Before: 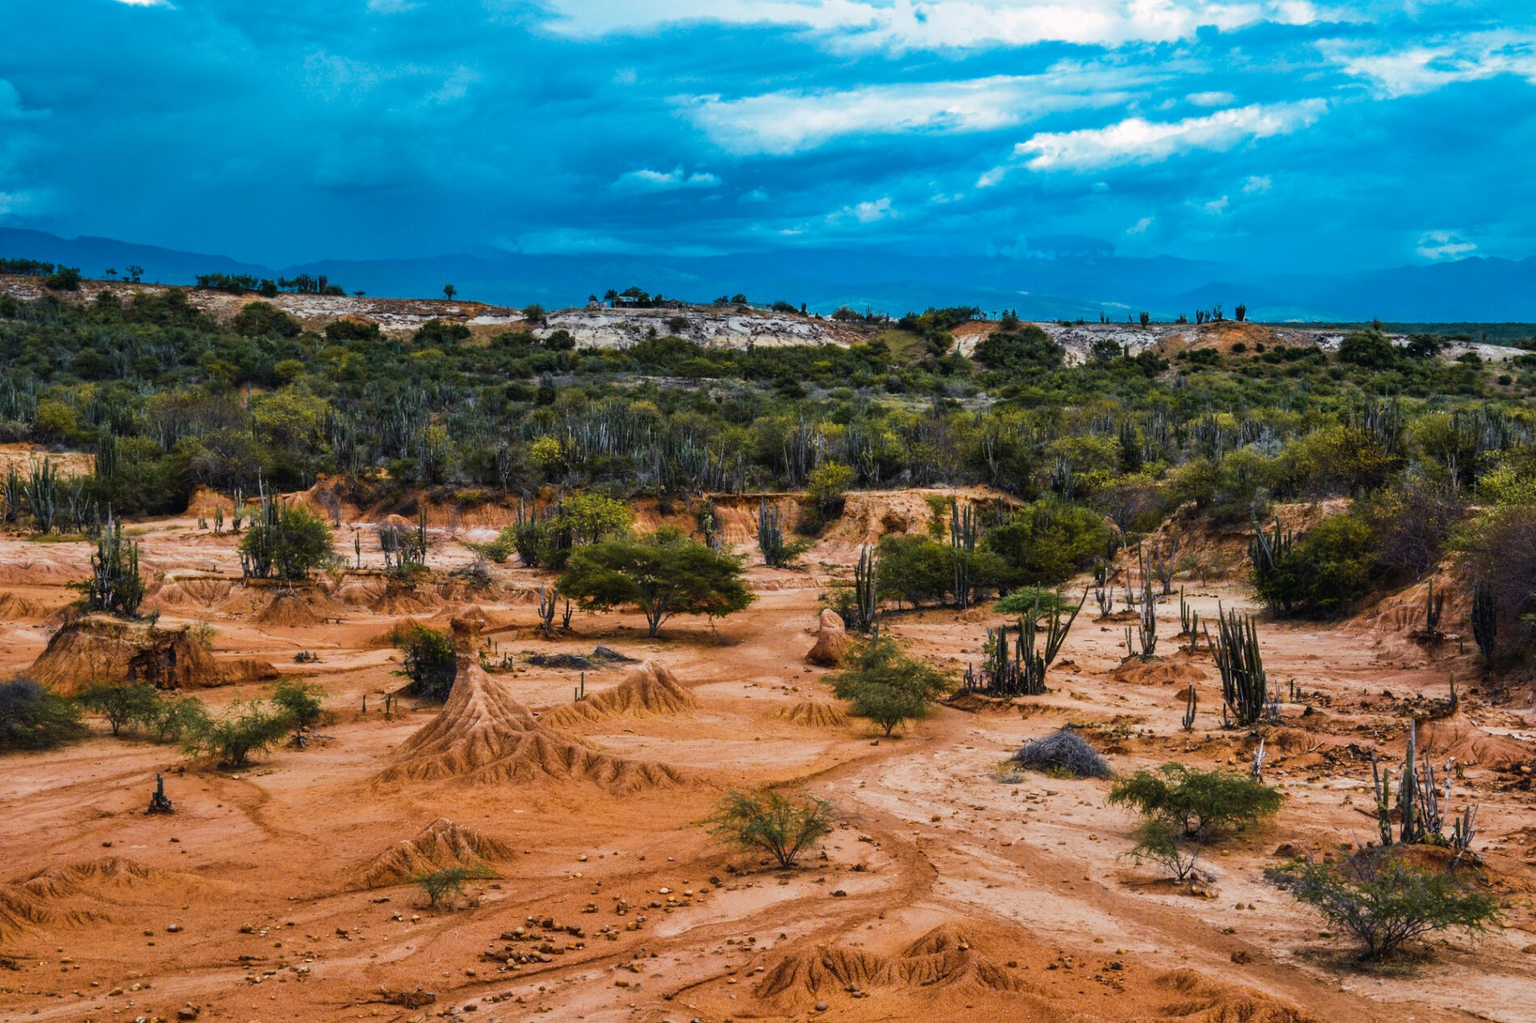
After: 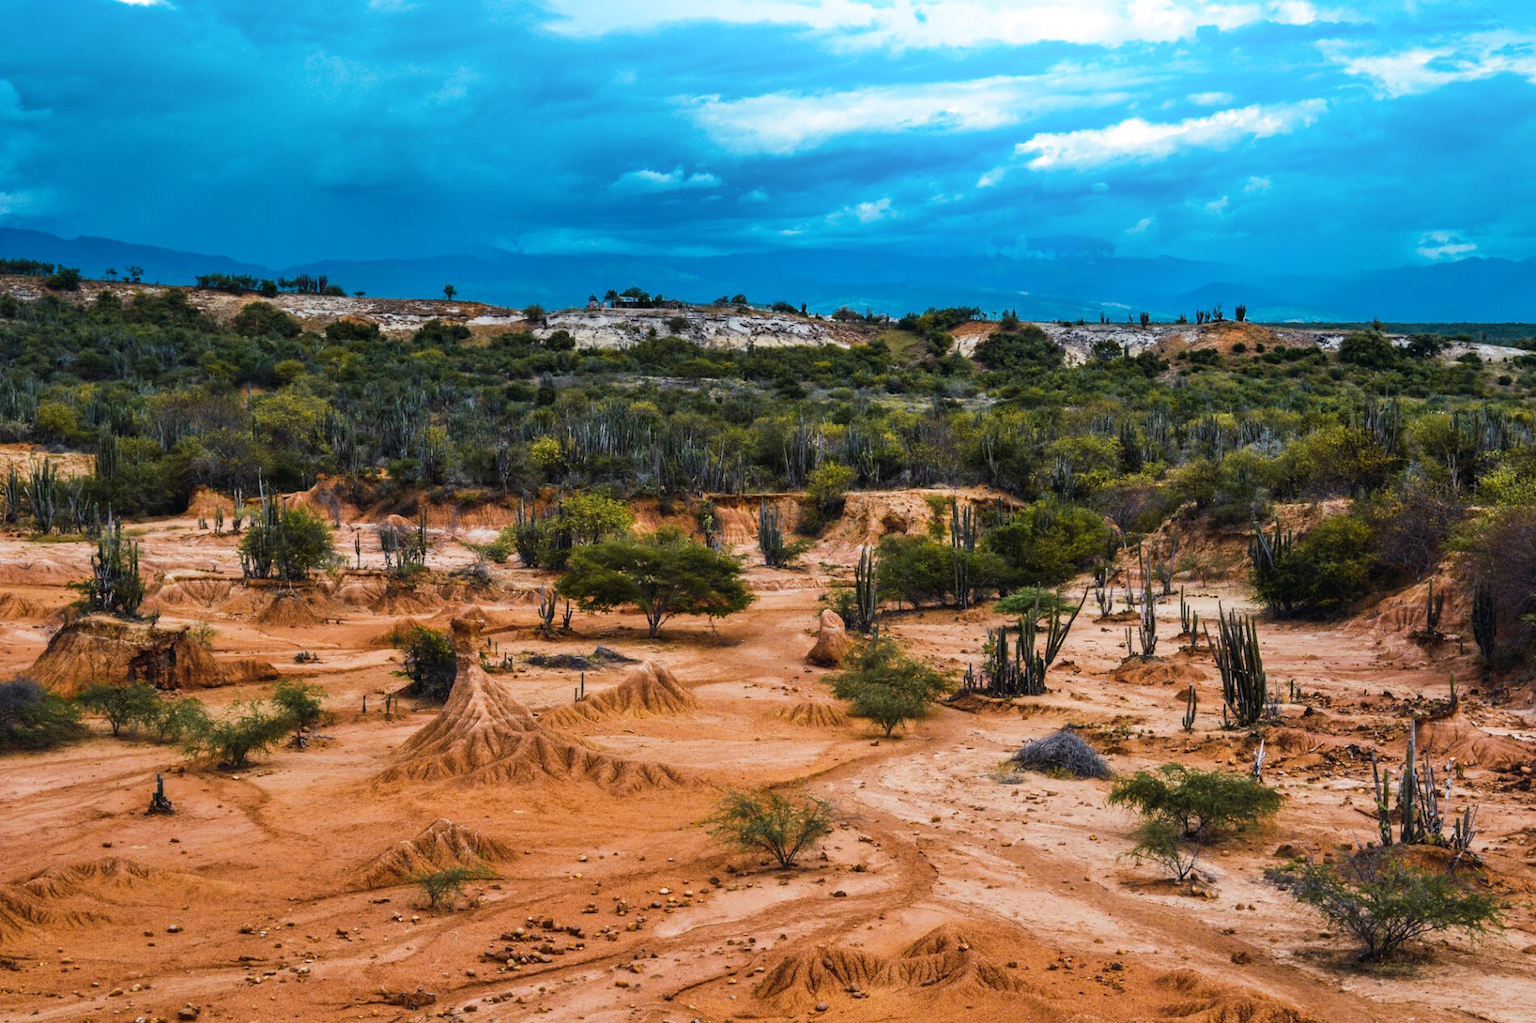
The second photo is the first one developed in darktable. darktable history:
shadows and highlights: shadows -24.28, highlights 49.77, soften with gaussian
exposure: exposure 0.128 EV, compensate highlight preservation false
